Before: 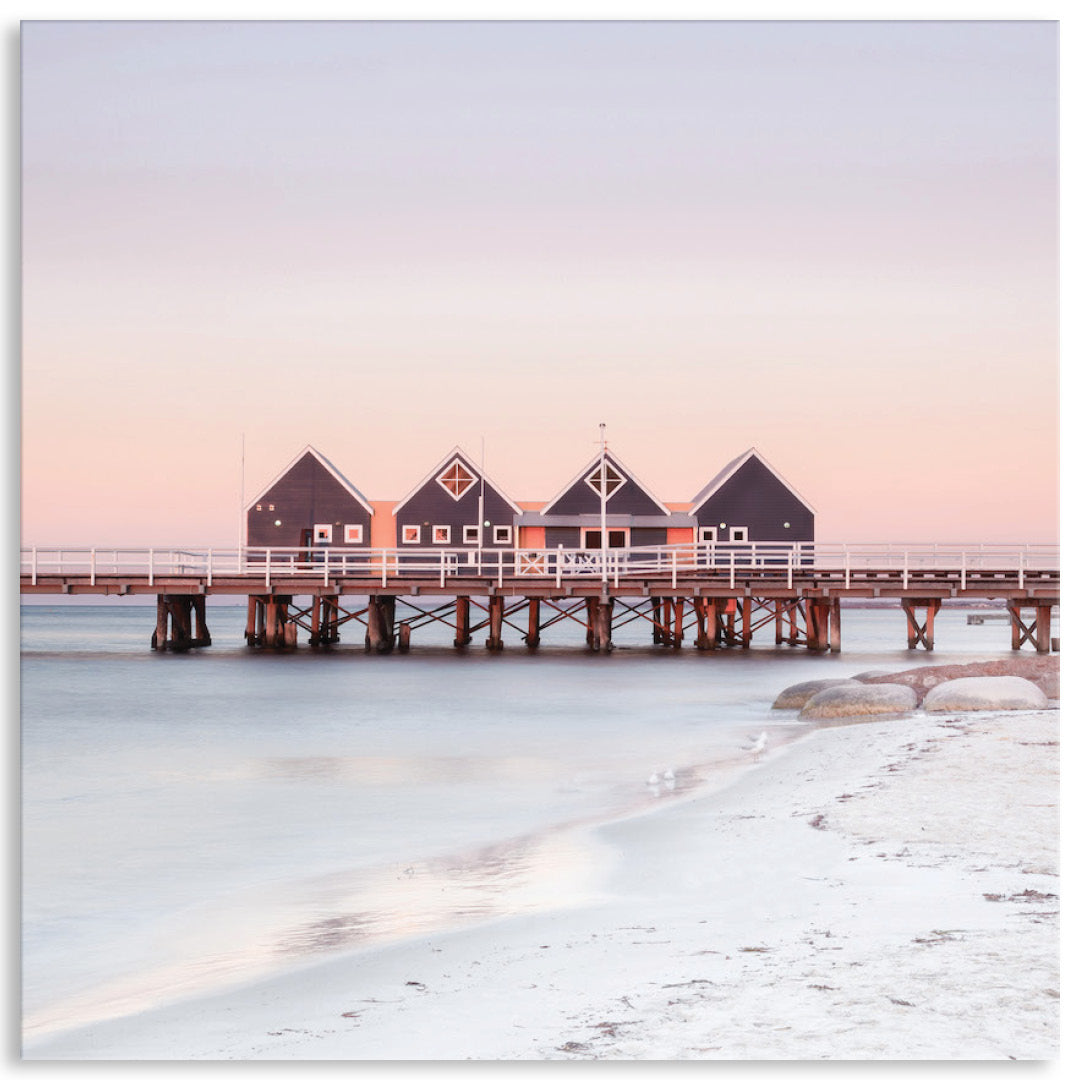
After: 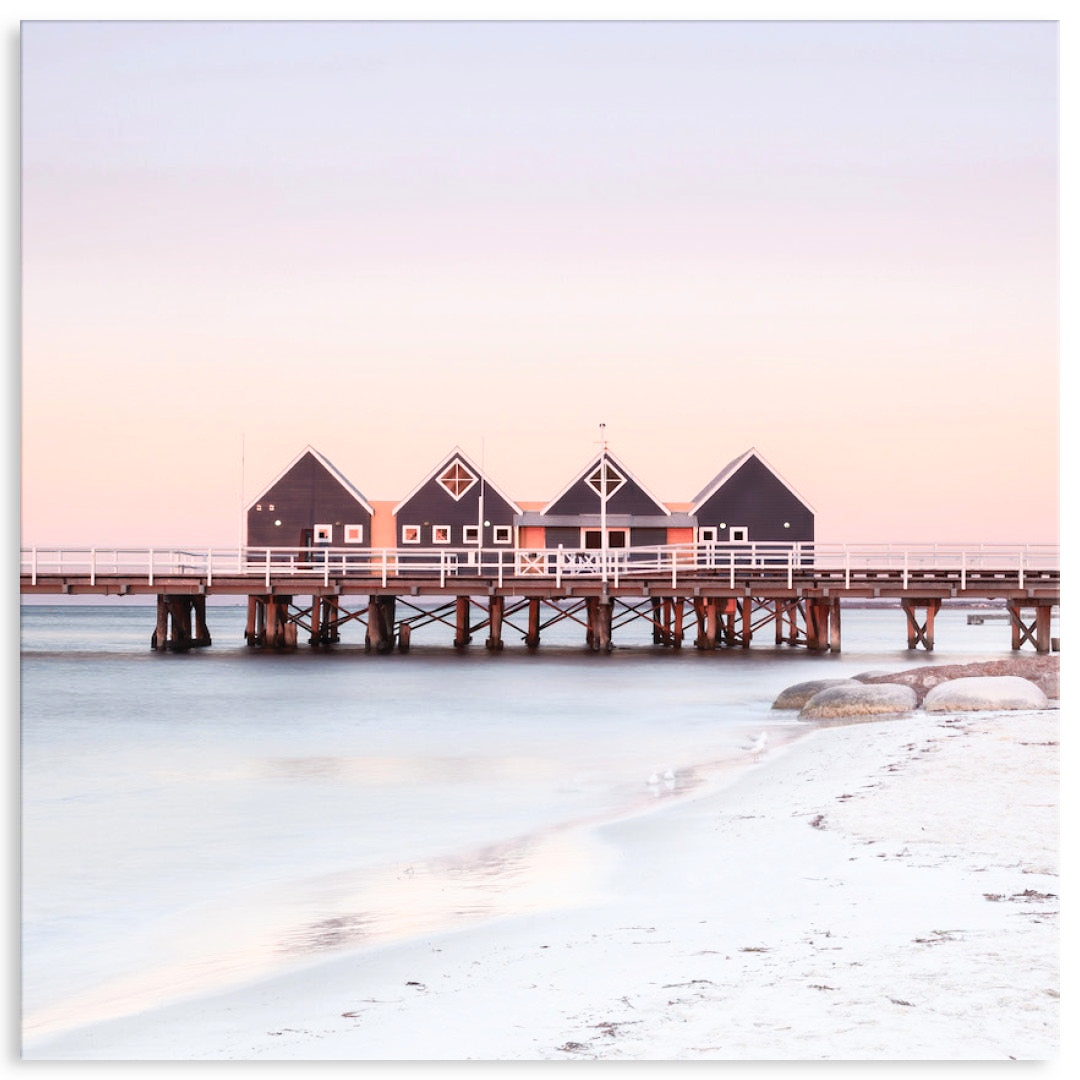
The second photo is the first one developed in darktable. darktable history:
sharpen: radius 5.325, amount 0.312, threshold 26.433
base curve: curves: ch0 [(0, 0) (0.257, 0.25) (0.482, 0.586) (0.757, 0.871) (1, 1)]
